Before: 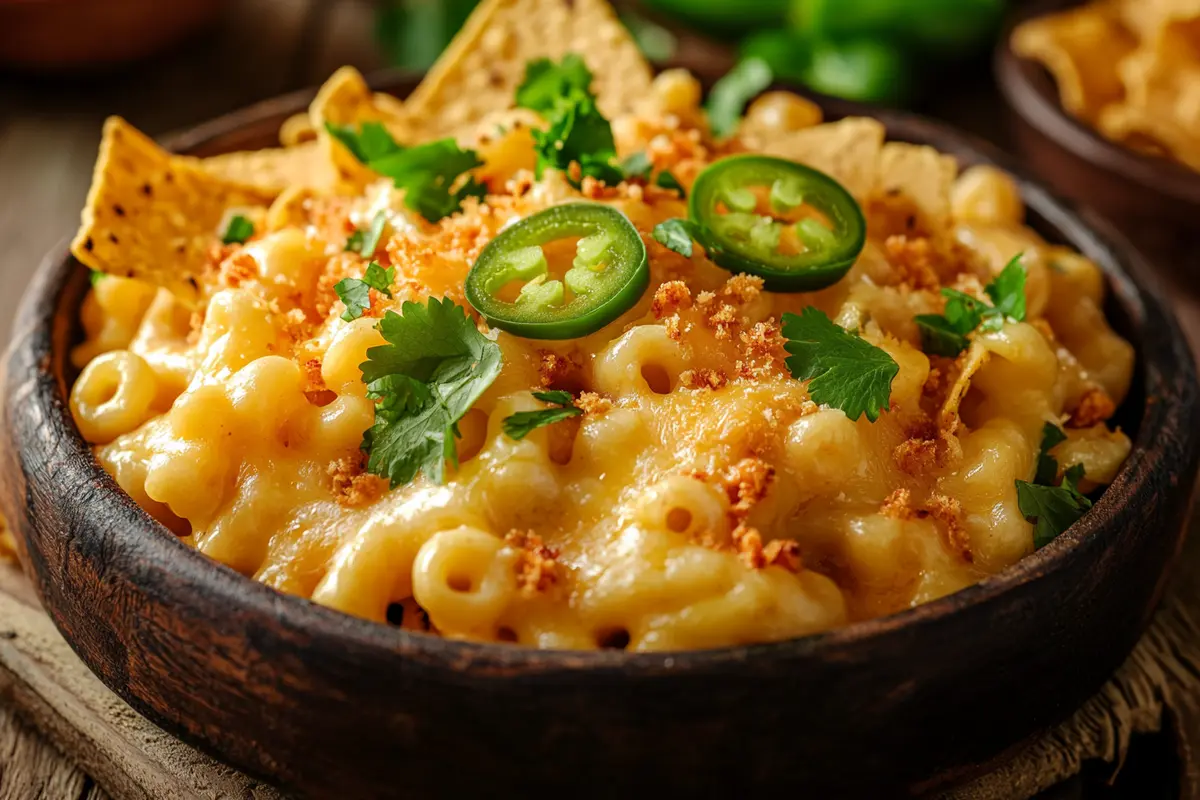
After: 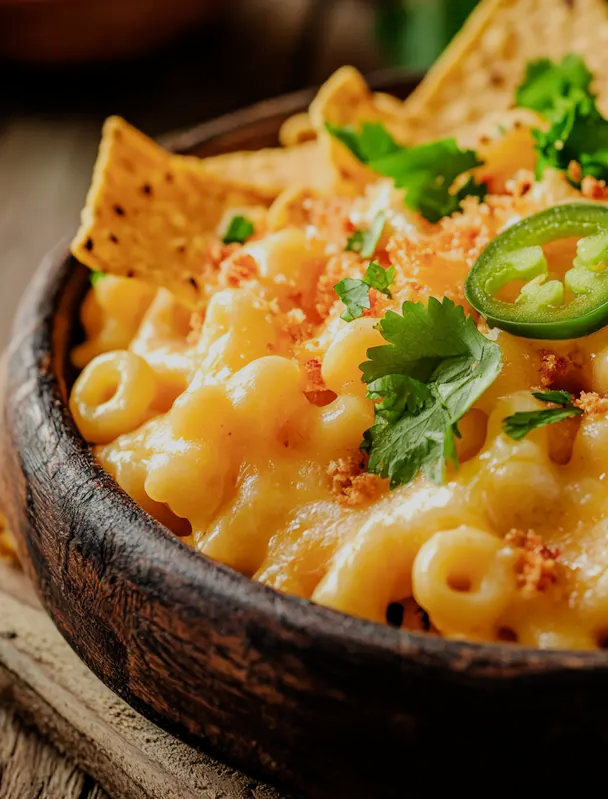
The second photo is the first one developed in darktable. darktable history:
exposure: exposure 0.124 EV, compensate highlight preservation false
crop and rotate: left 0.028%, top 0%, right 49.26%
filmic rgb: black relative exposure -7.65 EV, white relative exposure 4.56 EV, threshold 3.04 EV, hardness 3.61, enable highlight reconstruction true
